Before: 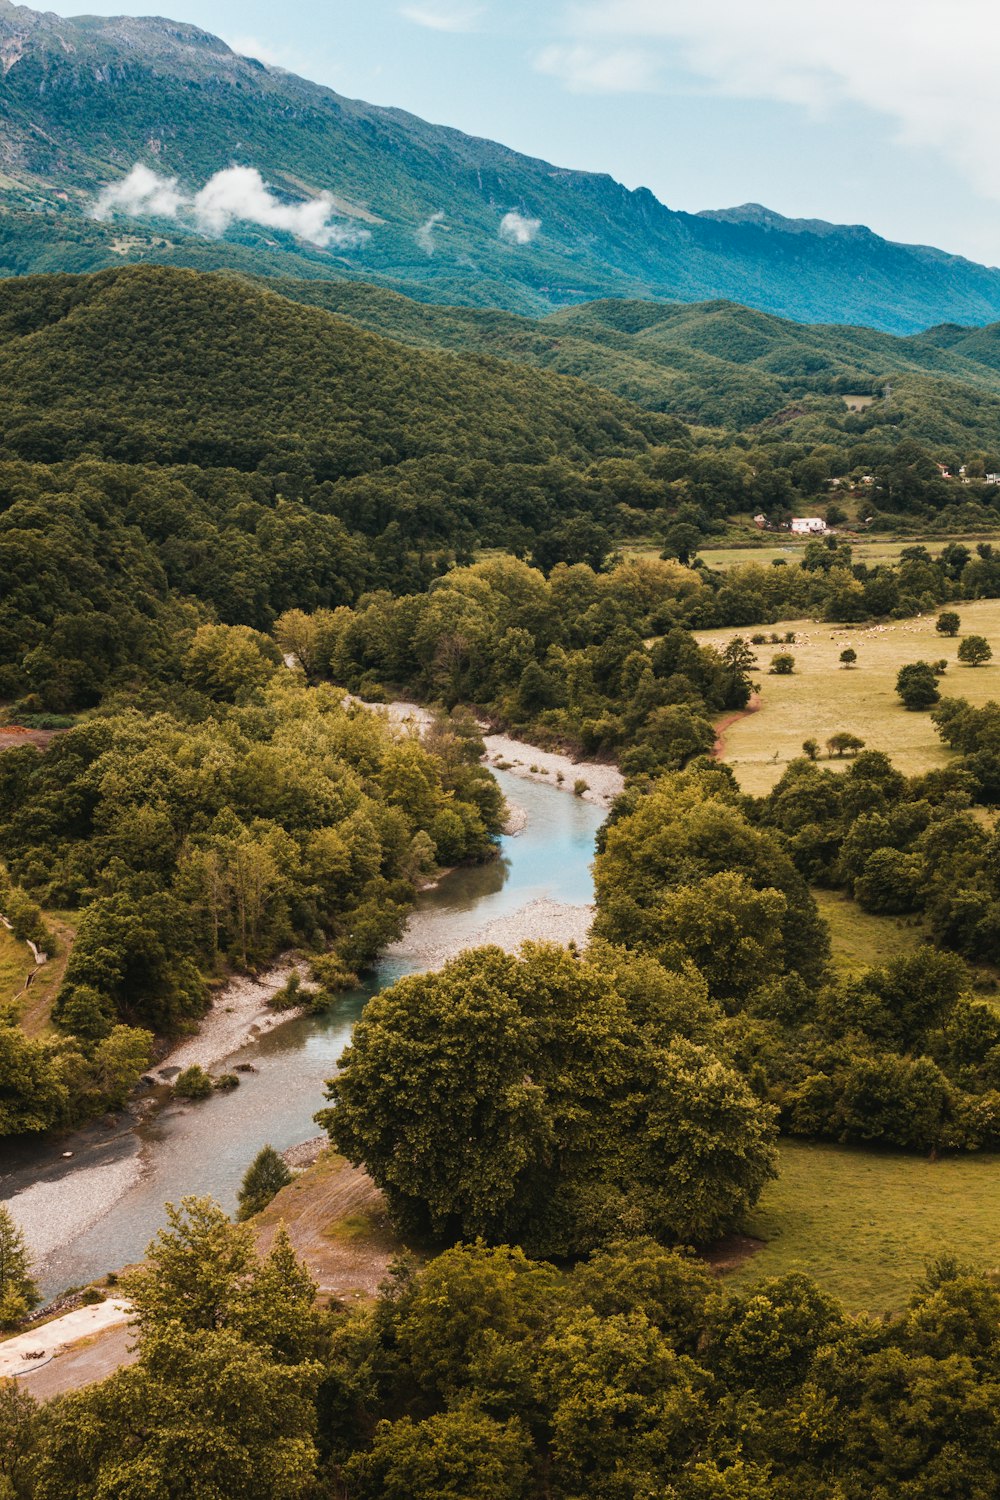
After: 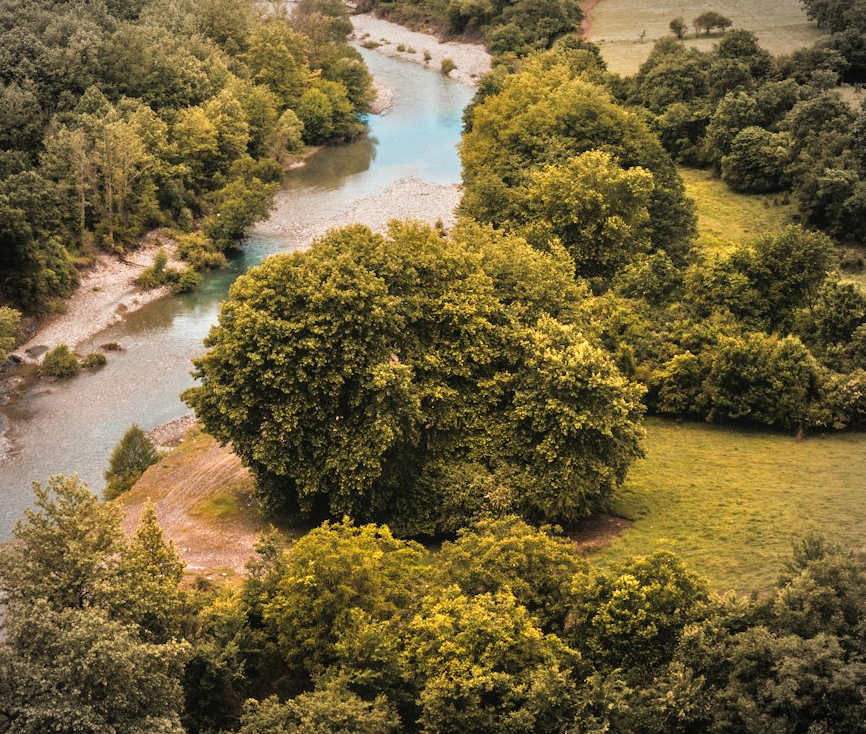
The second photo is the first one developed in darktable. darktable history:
vignetting: automatic ratio true
tone equalizer: -7 EV 0.15 EV, -6 EV 0.6 EV, -5 EV 1.15 EV, -4 EV 1.33 EV, -3 EV 1.15 EV, -2 EV 0.6 EV, -1 EV 0.15 EV, mask exposure compensation -0.5 EV
crop and rotate: left 13.306%, top 48.129%, bottom 2.928%
